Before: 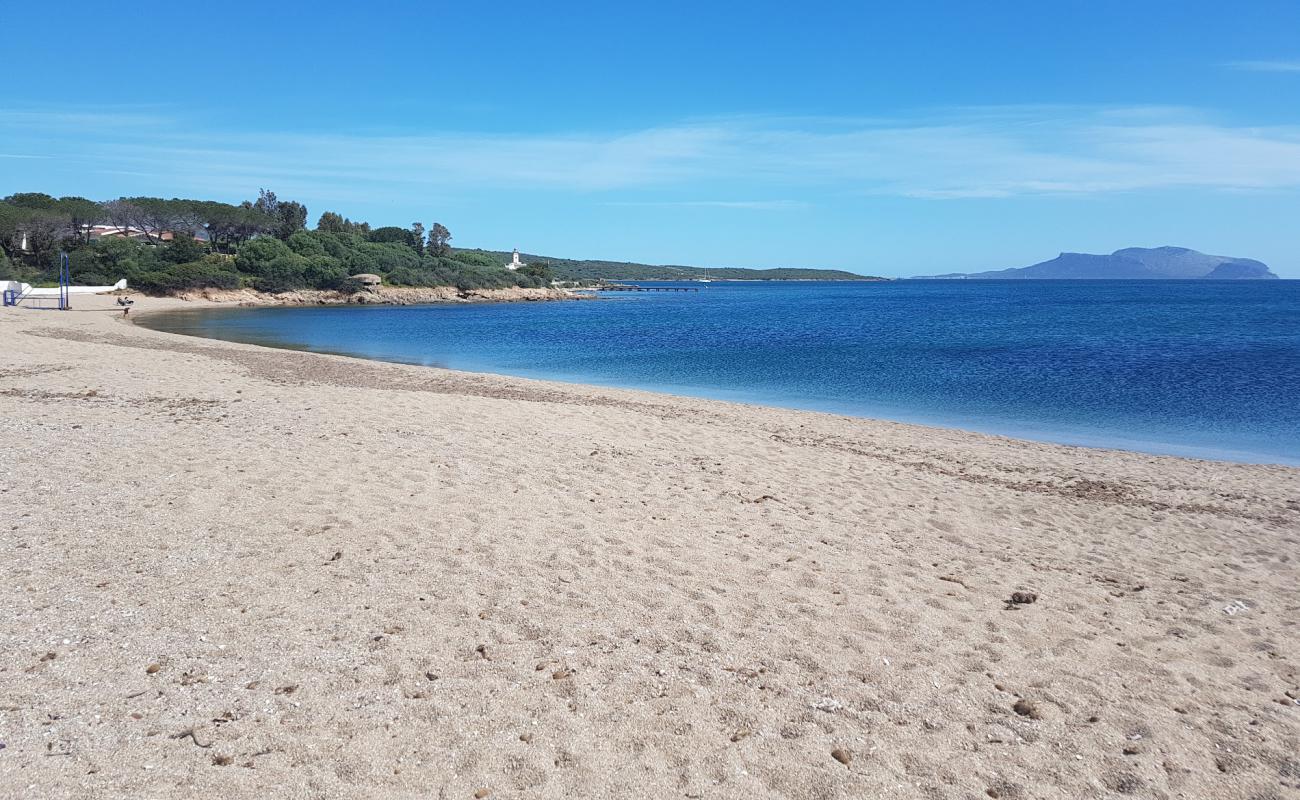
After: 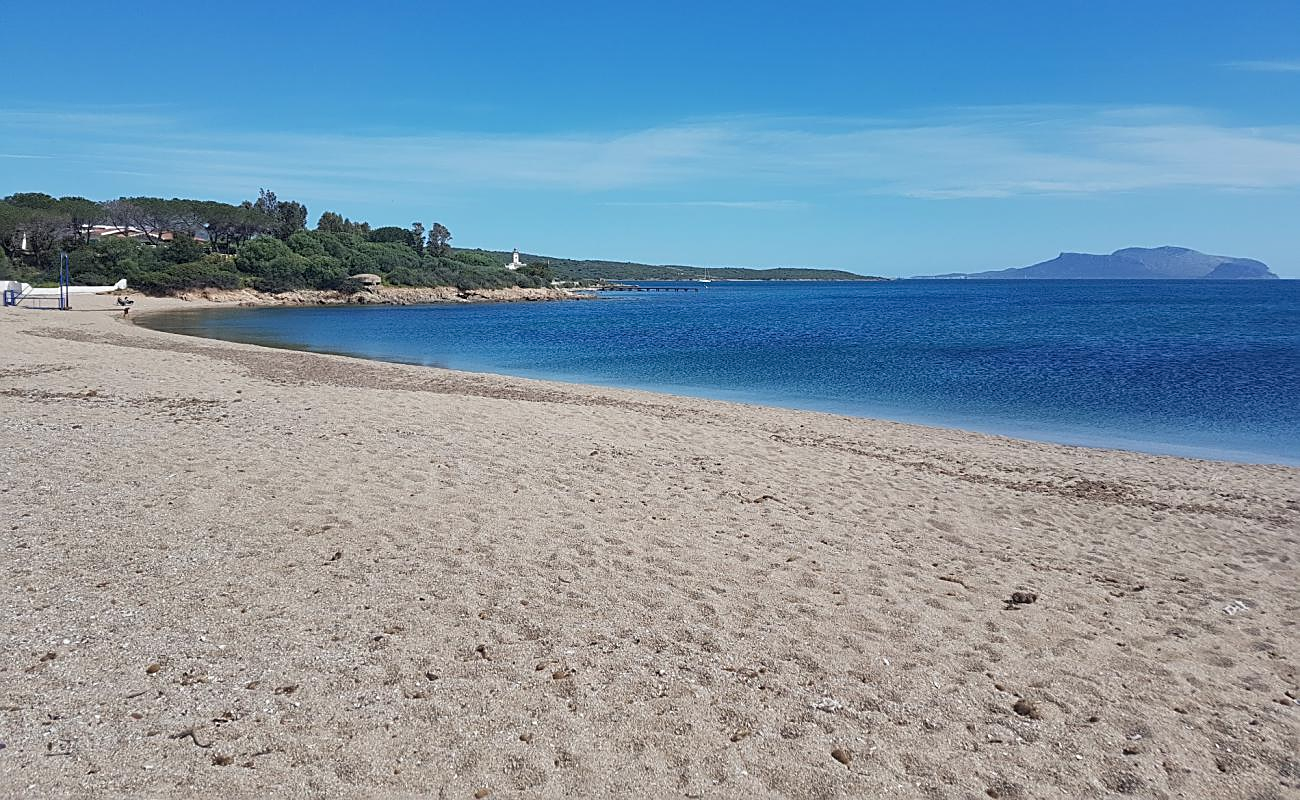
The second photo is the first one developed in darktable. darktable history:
sharpen: on, module defaults
shadows and highlights: soften with gaussian
exposure: exposure -0.236 EV, compensate highlight preservation false
